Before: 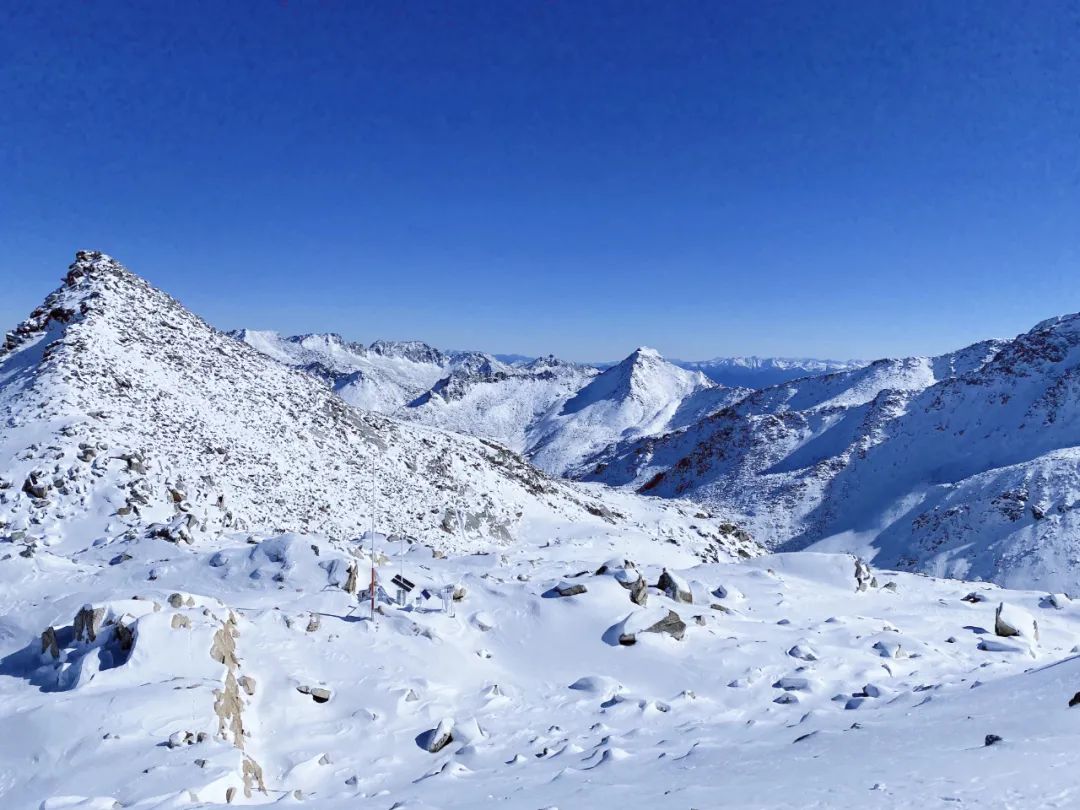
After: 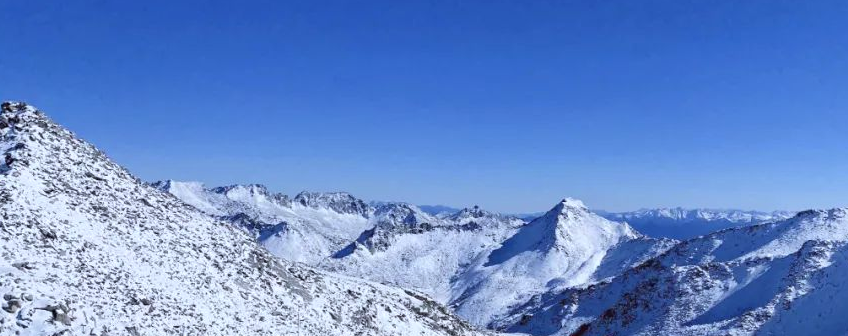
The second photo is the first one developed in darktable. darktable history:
white balance: red 0.98, blue 1.034
crop: left 7.036%, top 18.398%, right 14.379%, bottom 40.043%
